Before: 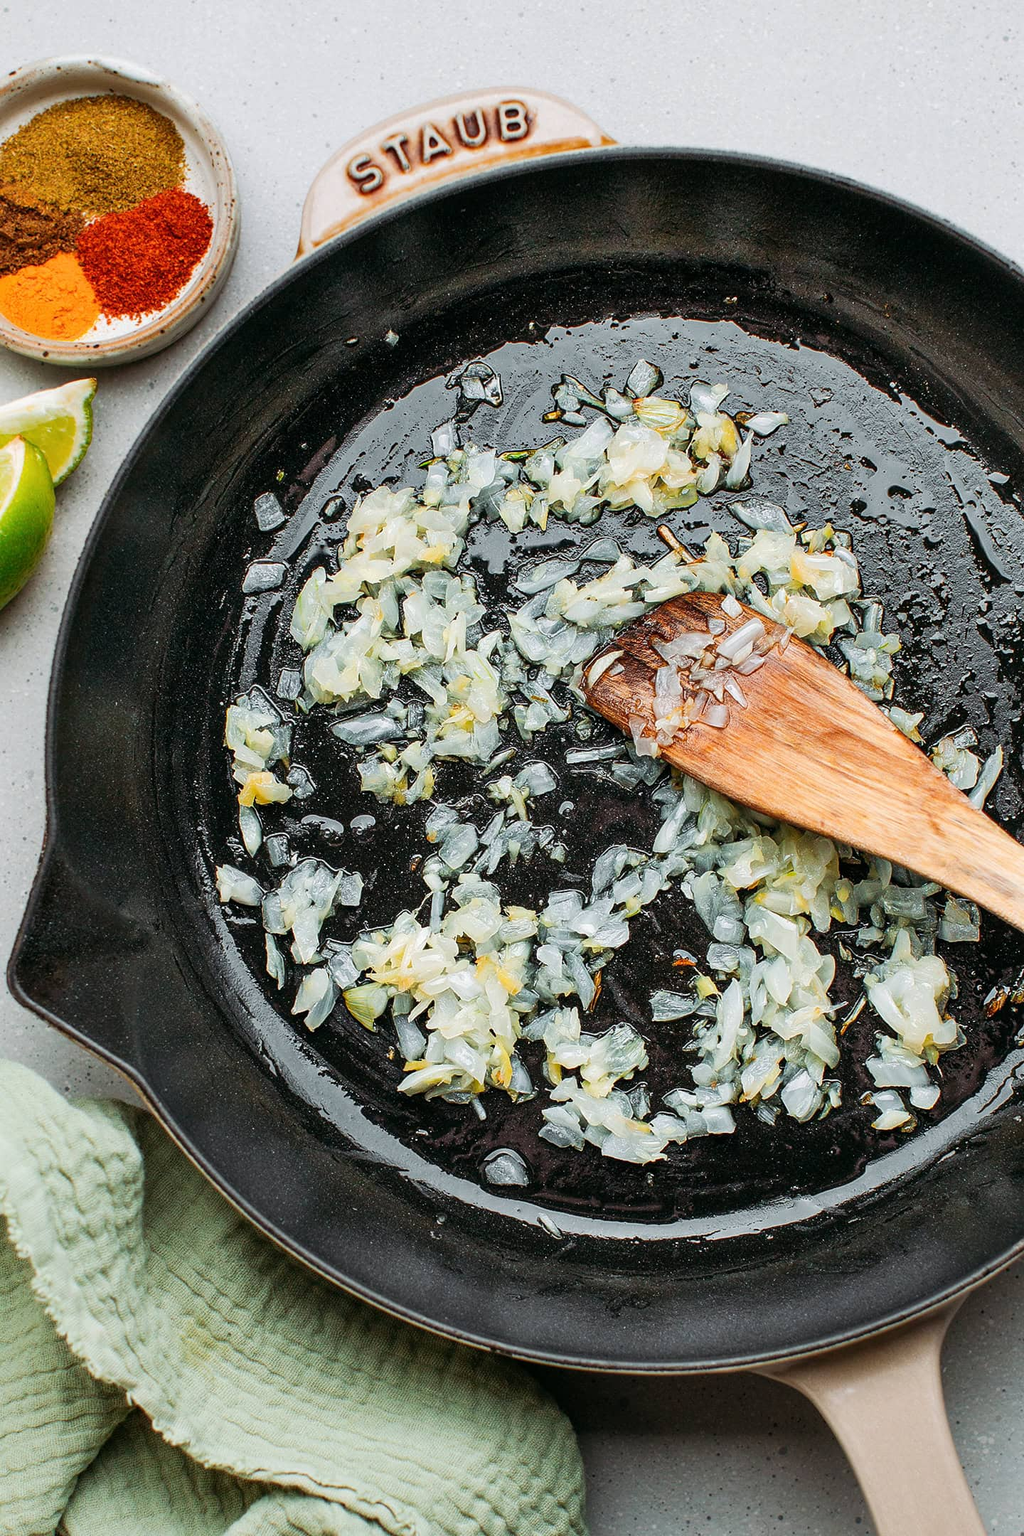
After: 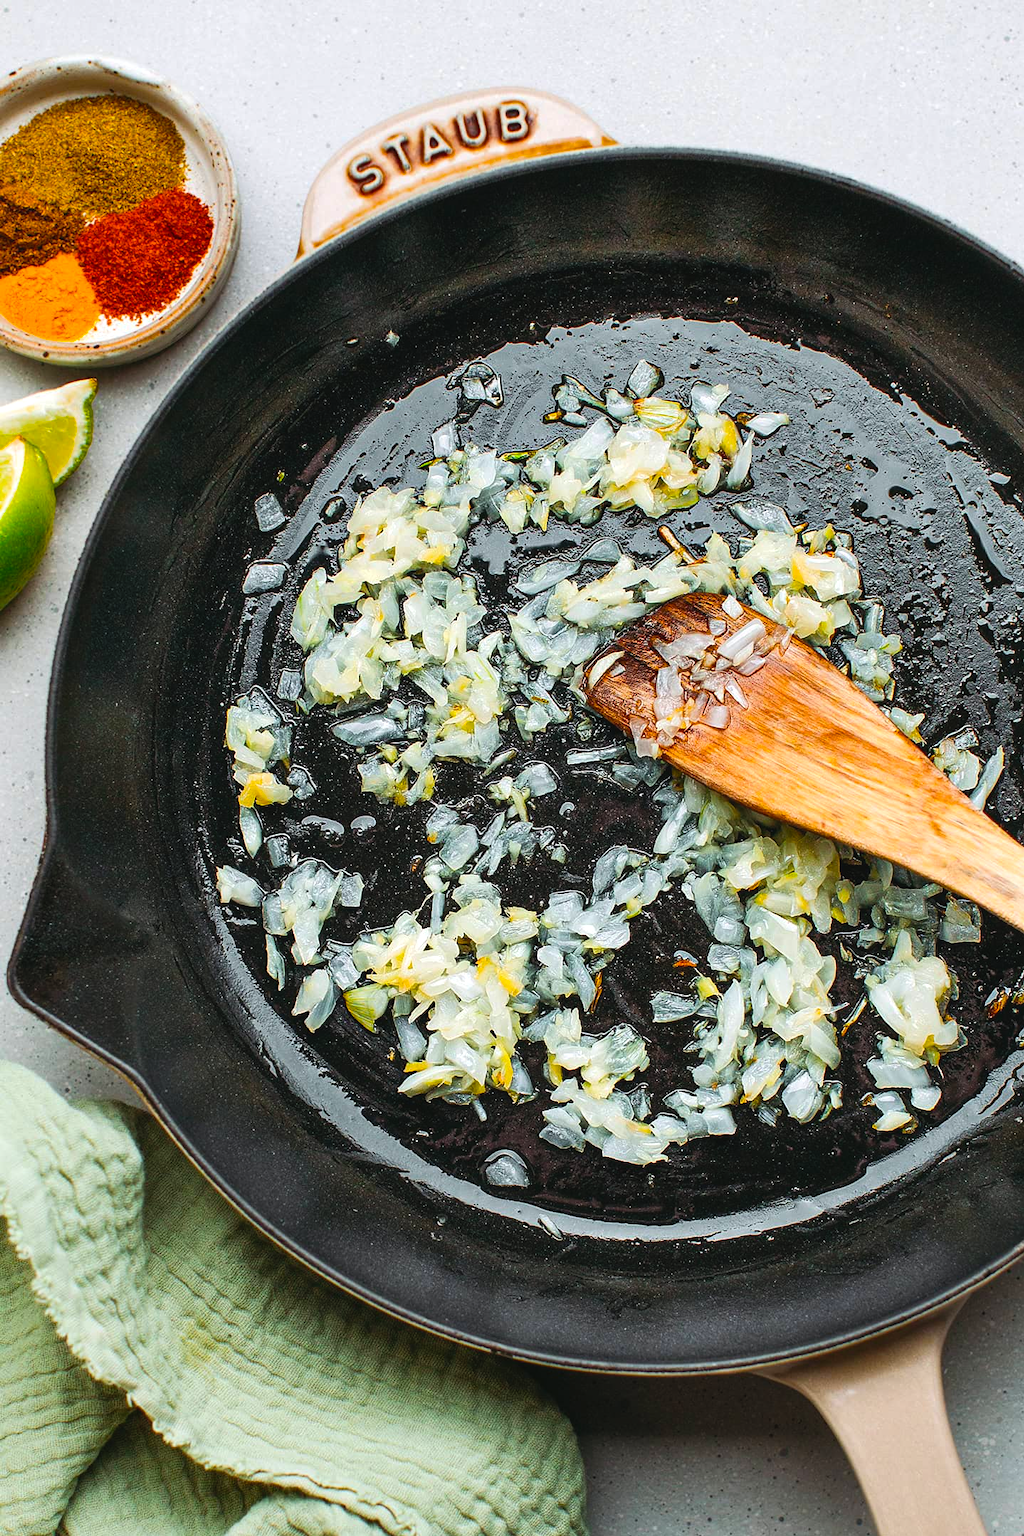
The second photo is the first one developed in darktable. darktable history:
crop: bottom 0.067%
color balance rgb: global offset › luminance 0.493%, global offset › hue 172.25°, linear chroma grading › global chroma 8.73%, perceptual saturation grading › global saturation 29.834%, perceptual brilliance grading › highlights 5.425%, perceptual brilliance grading › shadows -9.693%
